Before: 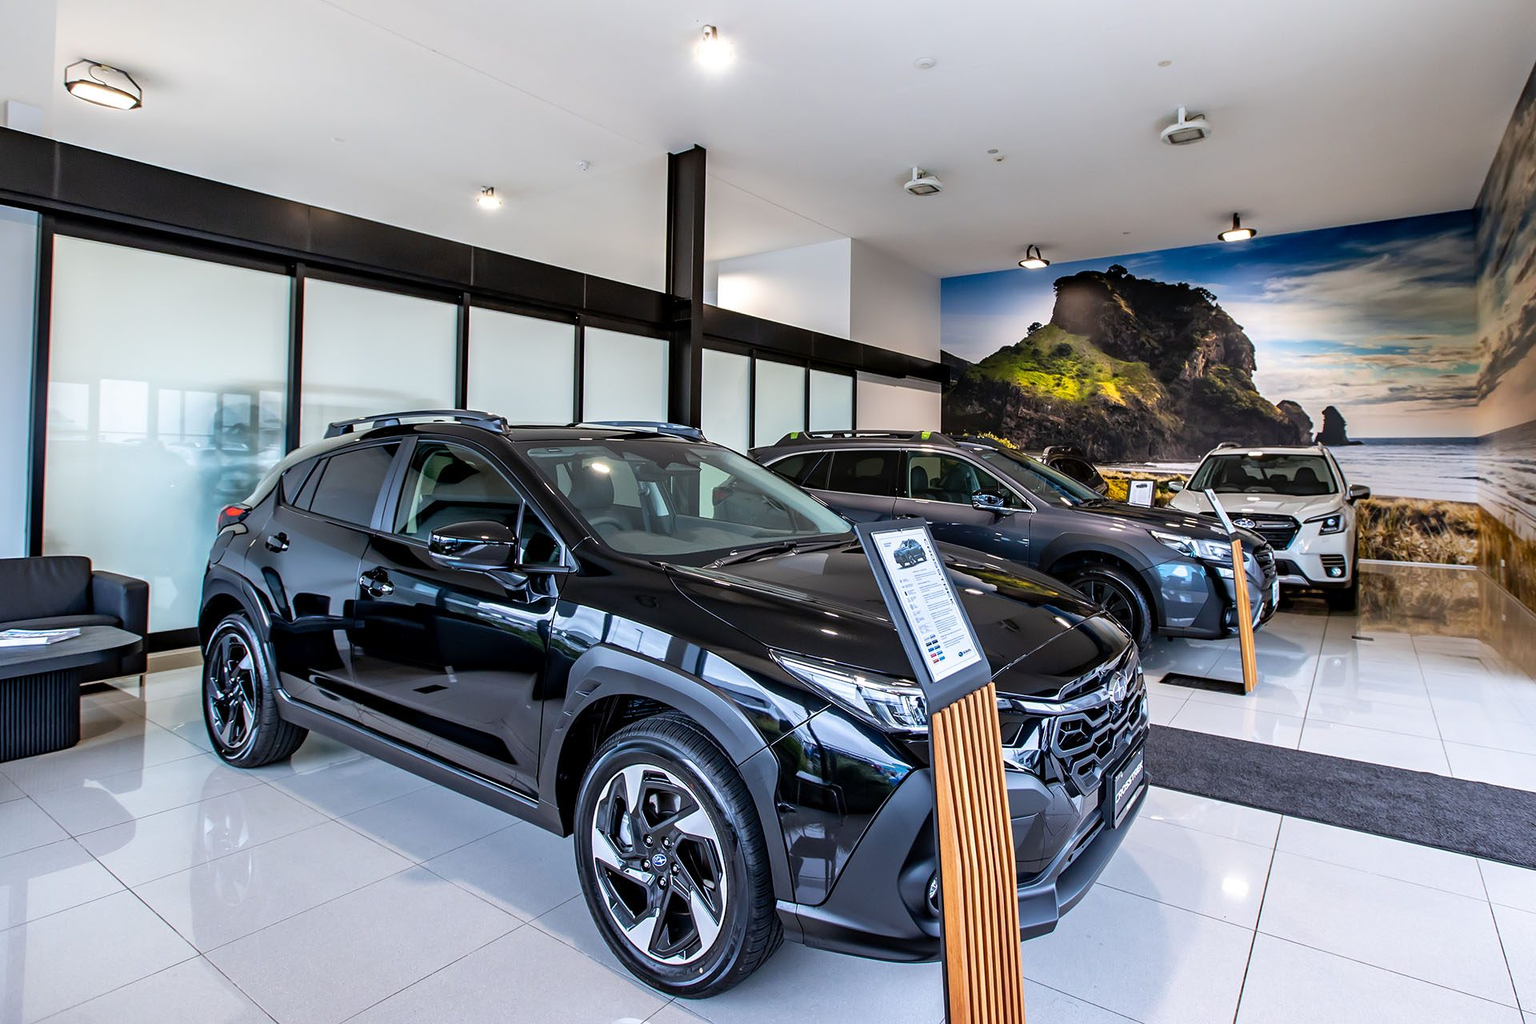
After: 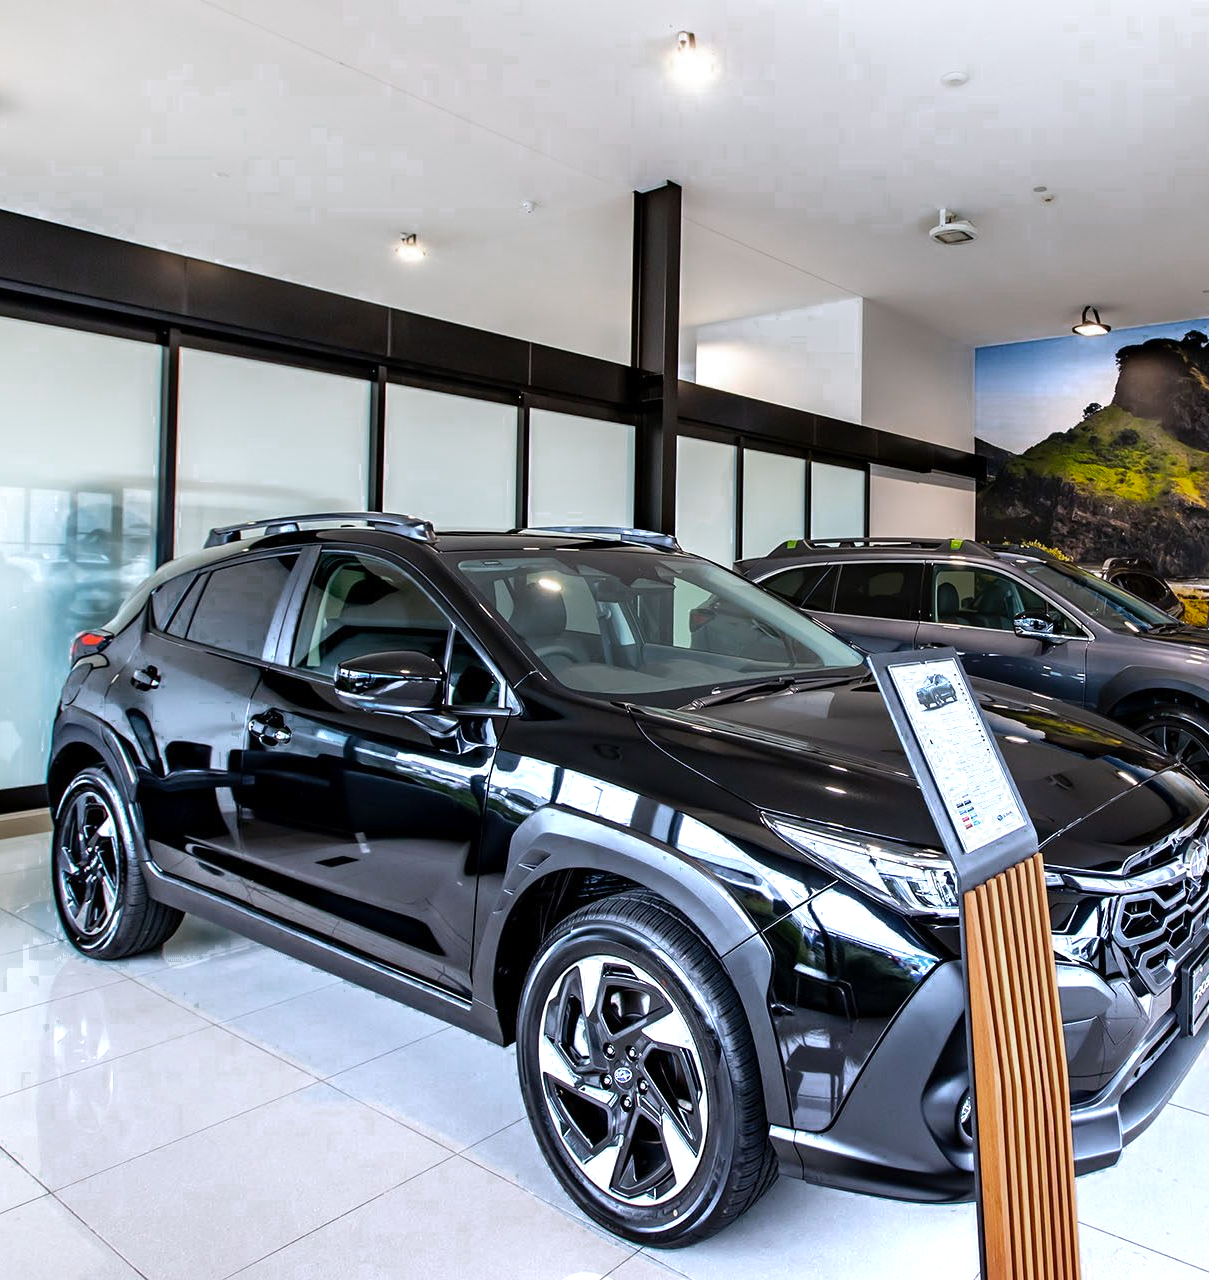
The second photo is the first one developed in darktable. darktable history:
crop: left 10.507%, right 26.52%
color zones: curves: ch0 [(0.203, 0.433) (0.607, 0.517) (0.697, 0.696) (0.705, 0.897)]
